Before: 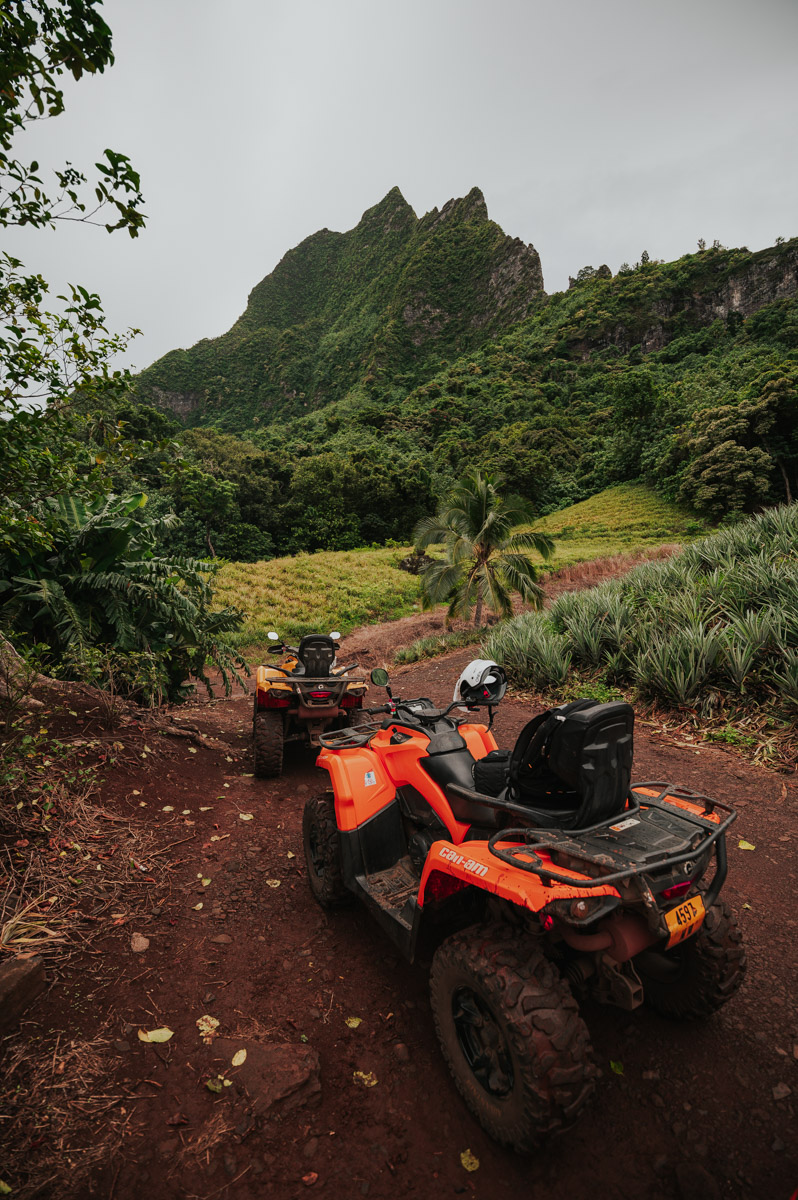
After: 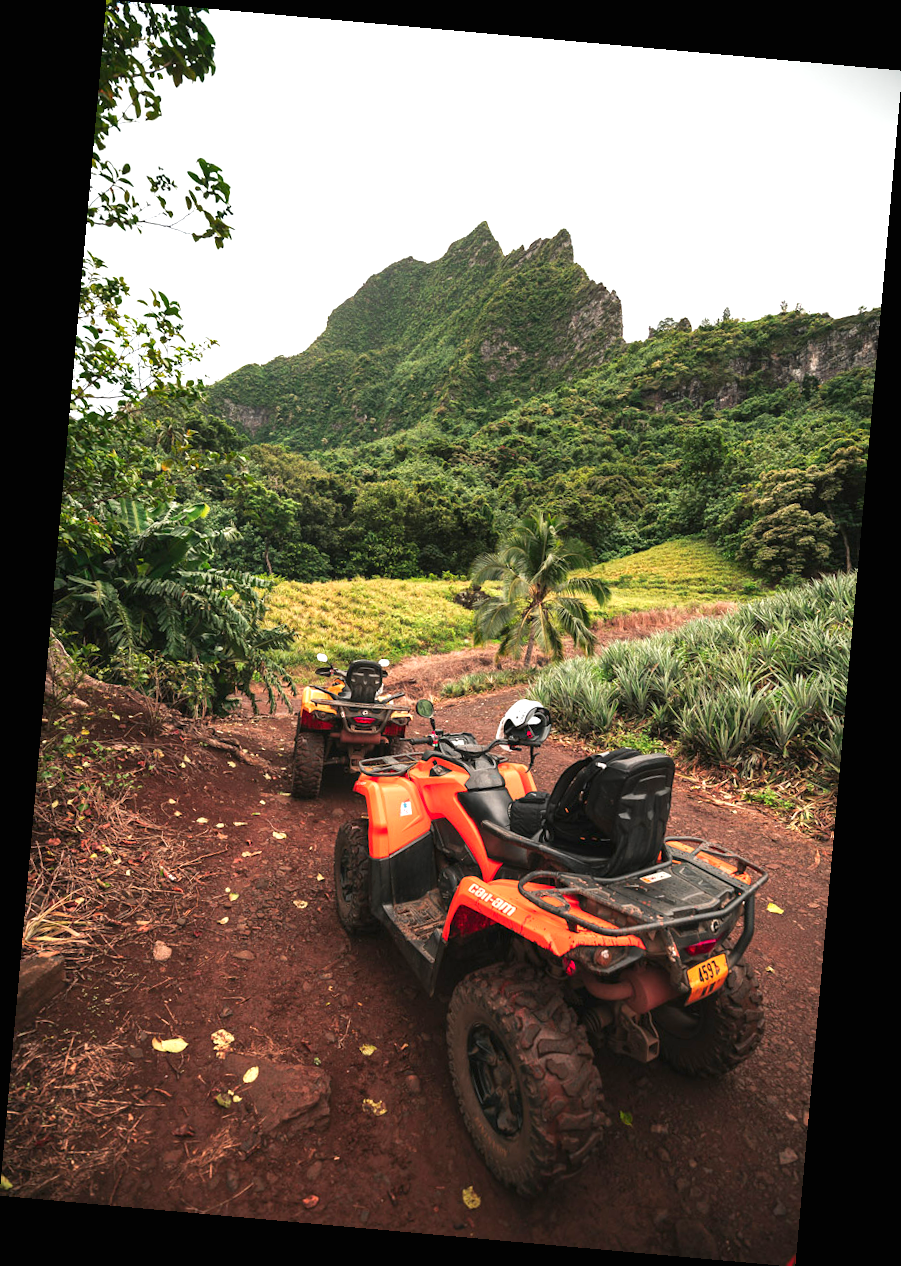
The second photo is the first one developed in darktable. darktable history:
exposure: black level correction 0, exposure 1.3 EV, compensate highlight preservation false
rotate and perspective: rotation 5.12°, automatic cropping off
